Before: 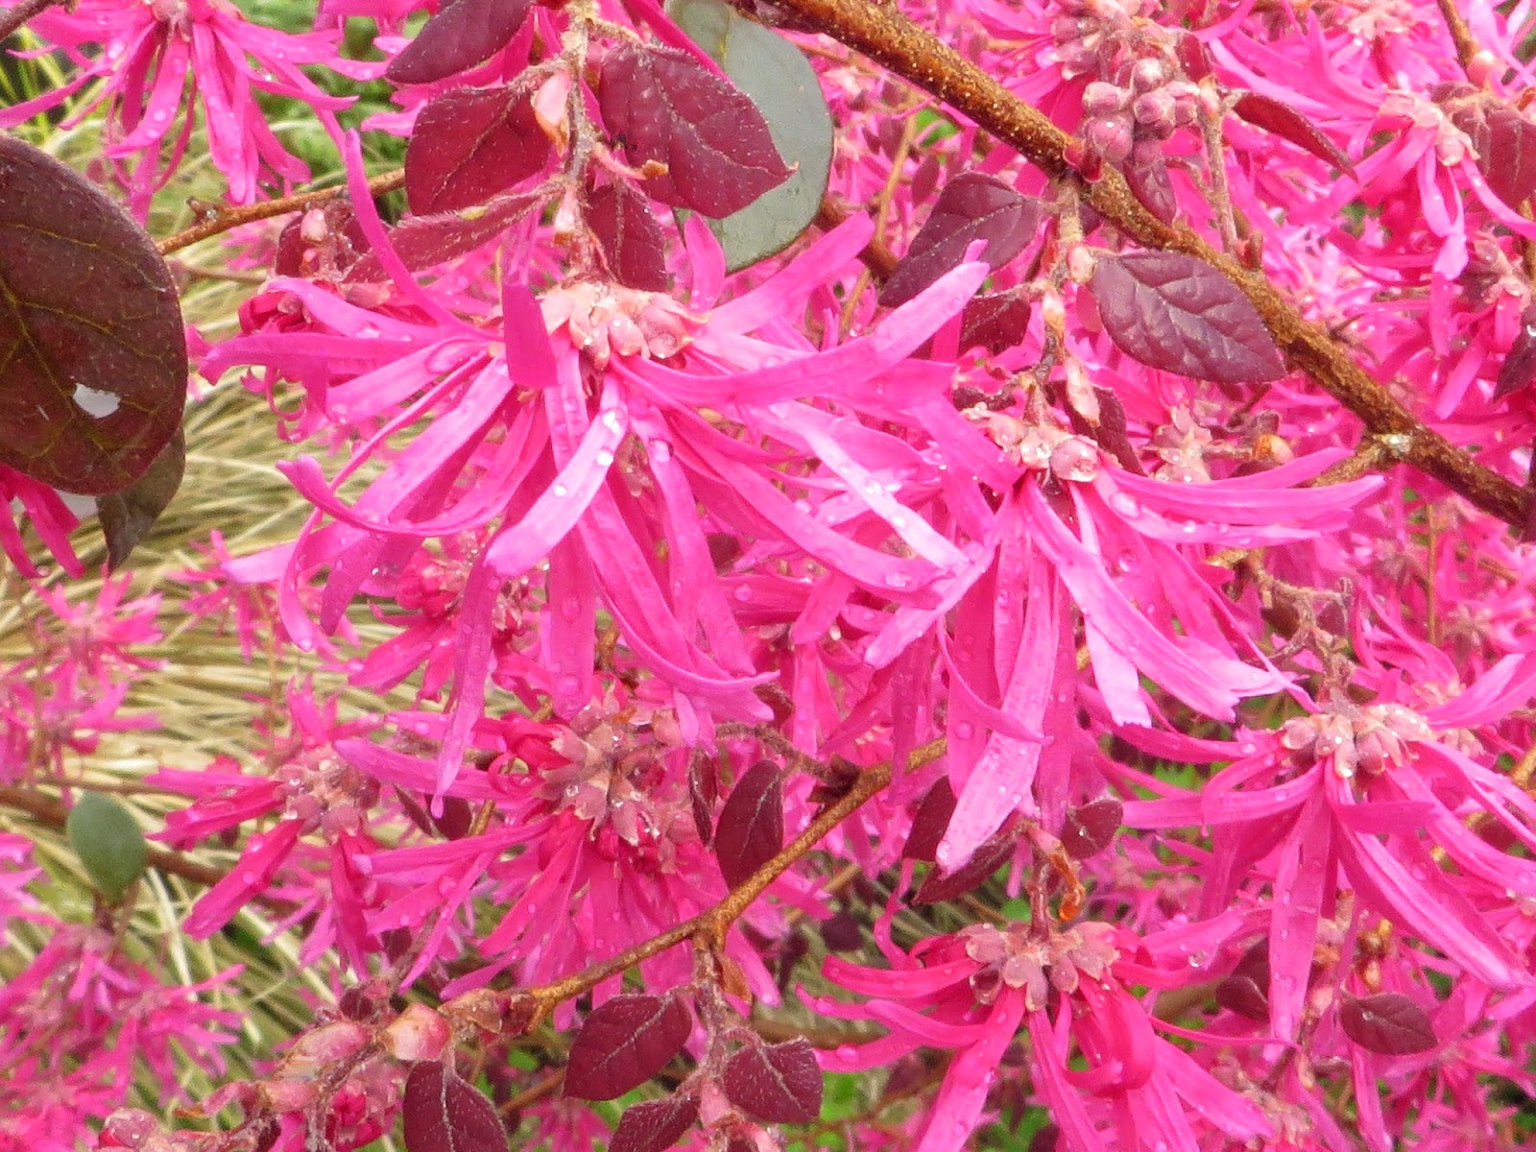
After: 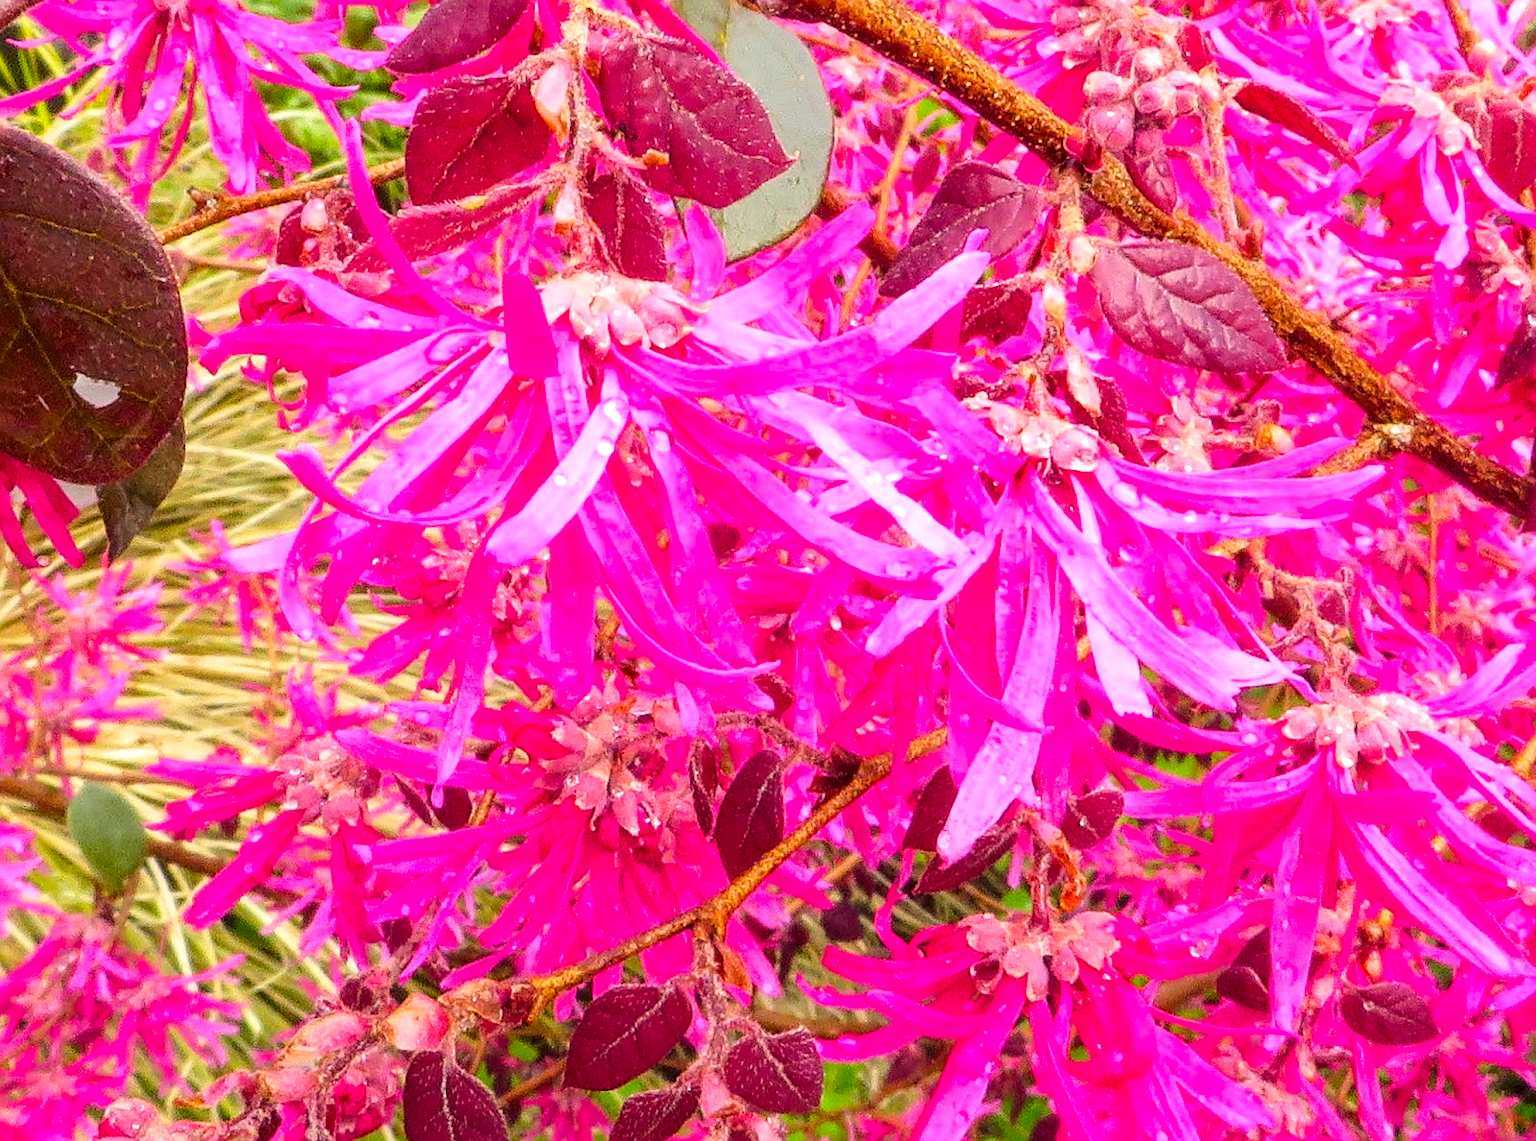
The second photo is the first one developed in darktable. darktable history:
contrast equalizer: octaves 7, y [[0.6 ×6], [0.55 ×6], [0 ×6], [0 ×6], [0 ×6]], mix -0.193
crop: top 0.959%, right 0.059%
color balance rgb: perceptual saturation grading › global saturation 25.052%, global vibrance 20%
sharpen: on, module defaults
tone curve: curves: ch0 [(0, 0) (0.003, 0.04) (0.011, 0.04) (0.025, 0.043) (0.044, 0.049) (0.069, 0.066) (0.1, 0.095) (0.136, 0.121) (0.177, 0.154) (0.224, 0.211) (0.277, 0.281) (0.335, 0.358) (0.399, 0.452) (0.468, 0.54) (0.543, 0.628) (0.623, 0.721) (0.709, 0.801) (0.801, 0.883) (0.898, 0.948) (1, 1)], color space Lab, linked channels, preserve colors none
local contrast: on, module defaults
